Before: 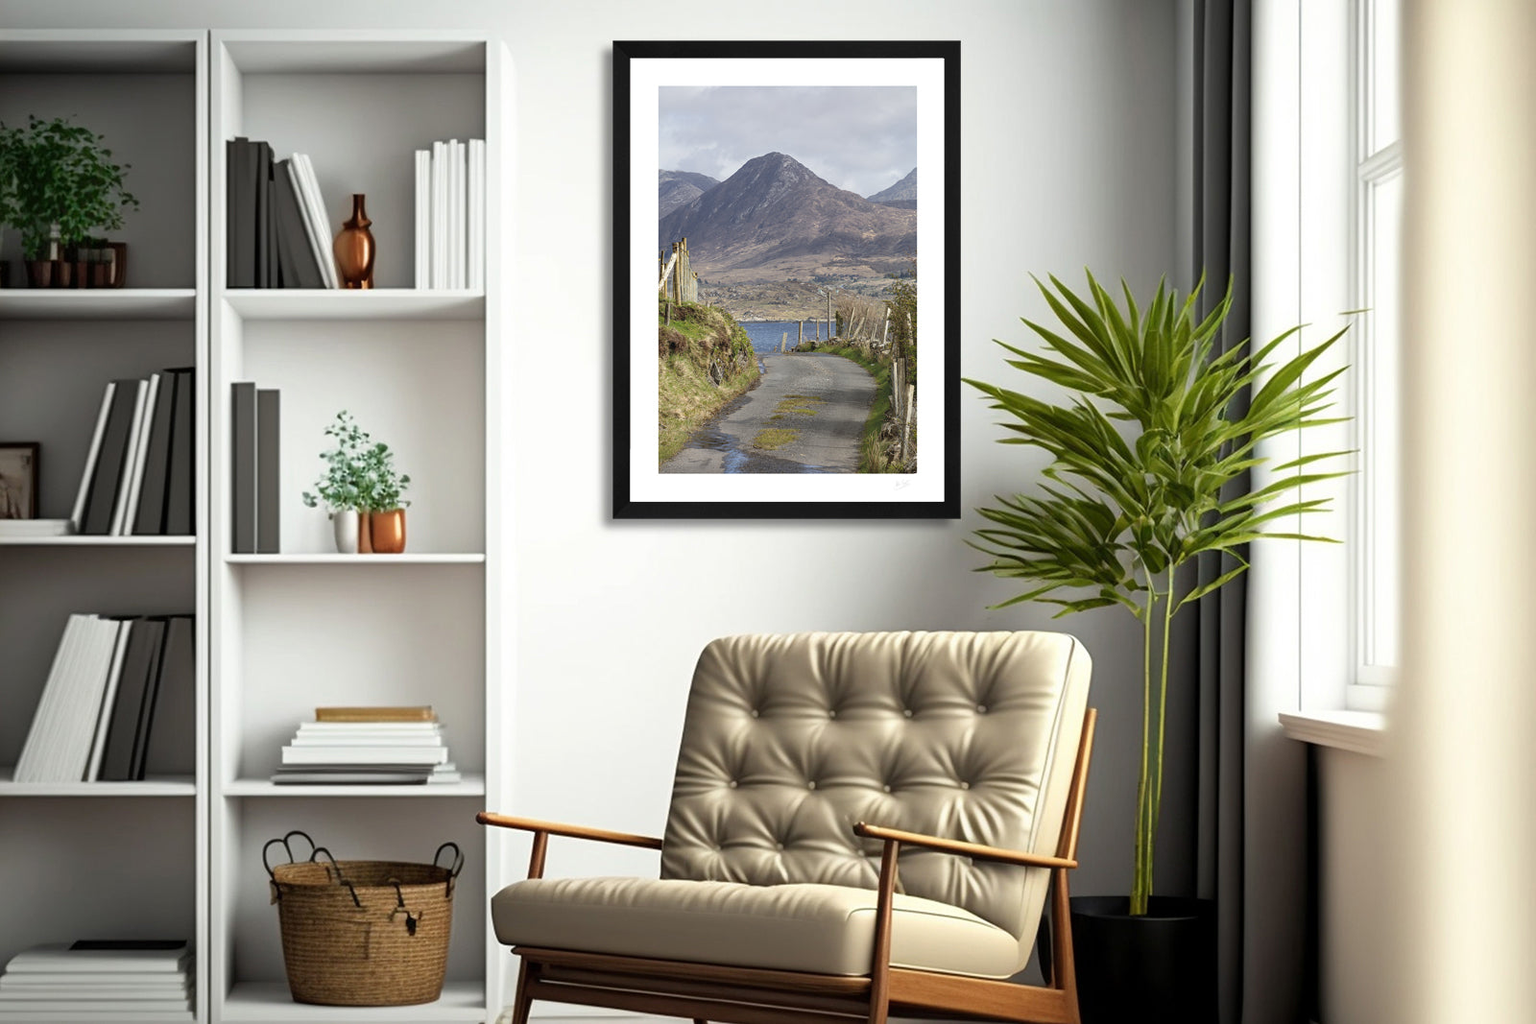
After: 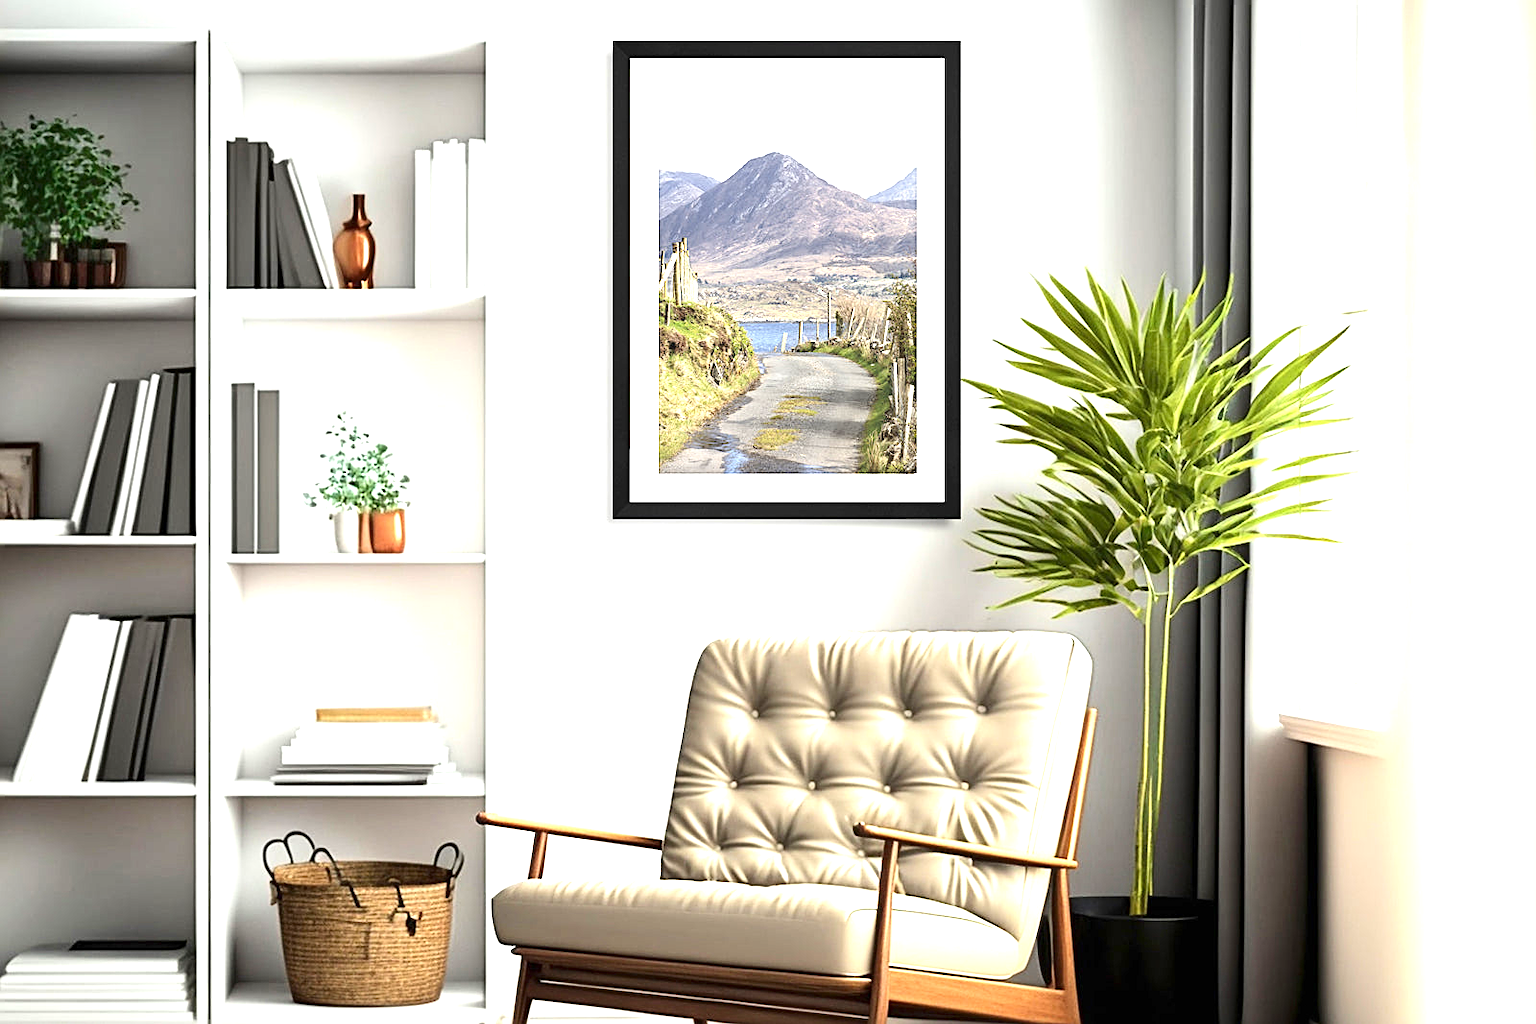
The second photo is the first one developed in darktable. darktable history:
sharpen: on, module defaults
contrast brightness saturation: contrast 0.139
exposure: black level correction 0, exposure 1.454 EV, compensate exposure bias true, compensate highlight preservation false
